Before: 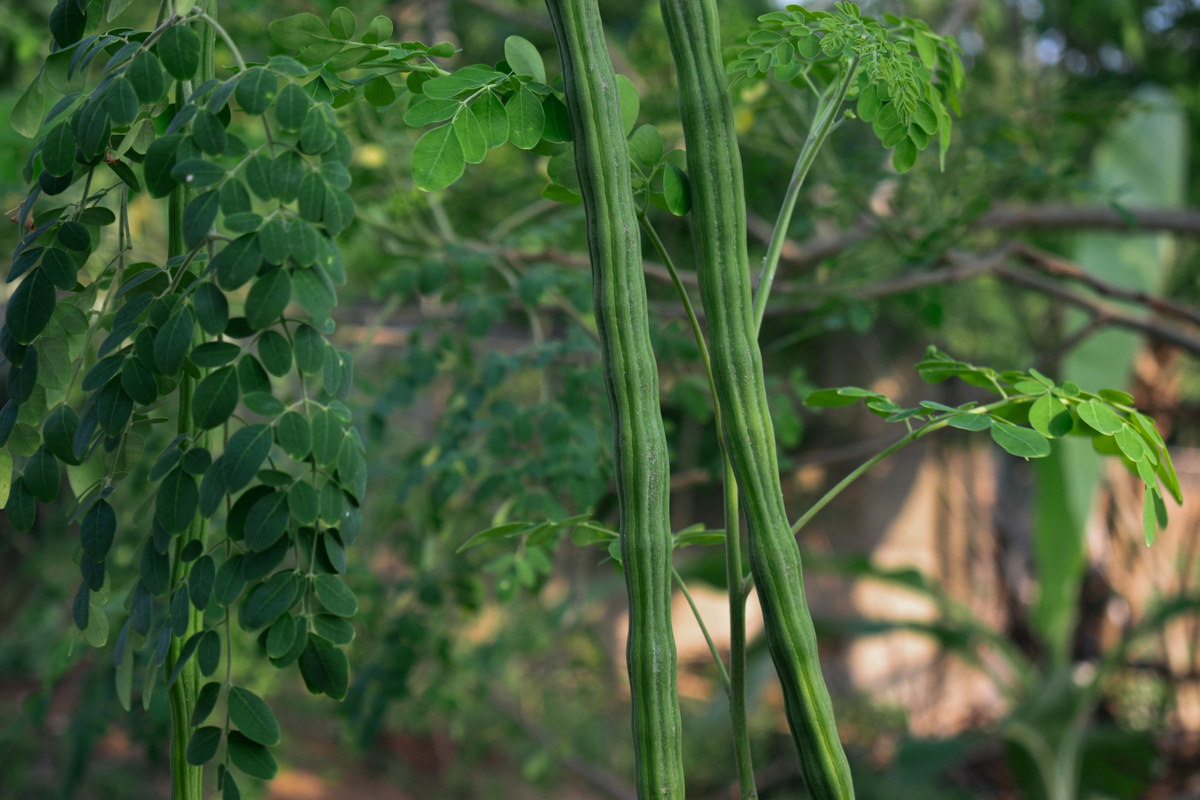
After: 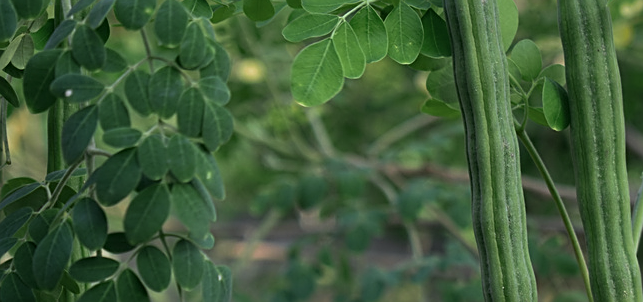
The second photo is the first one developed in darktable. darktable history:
contrast brightness saturation: saturation -0.17
crop: left 10.121%, top 10.631%, right 36.218%, bottom 51.526%
sharpen: amount 0.575
